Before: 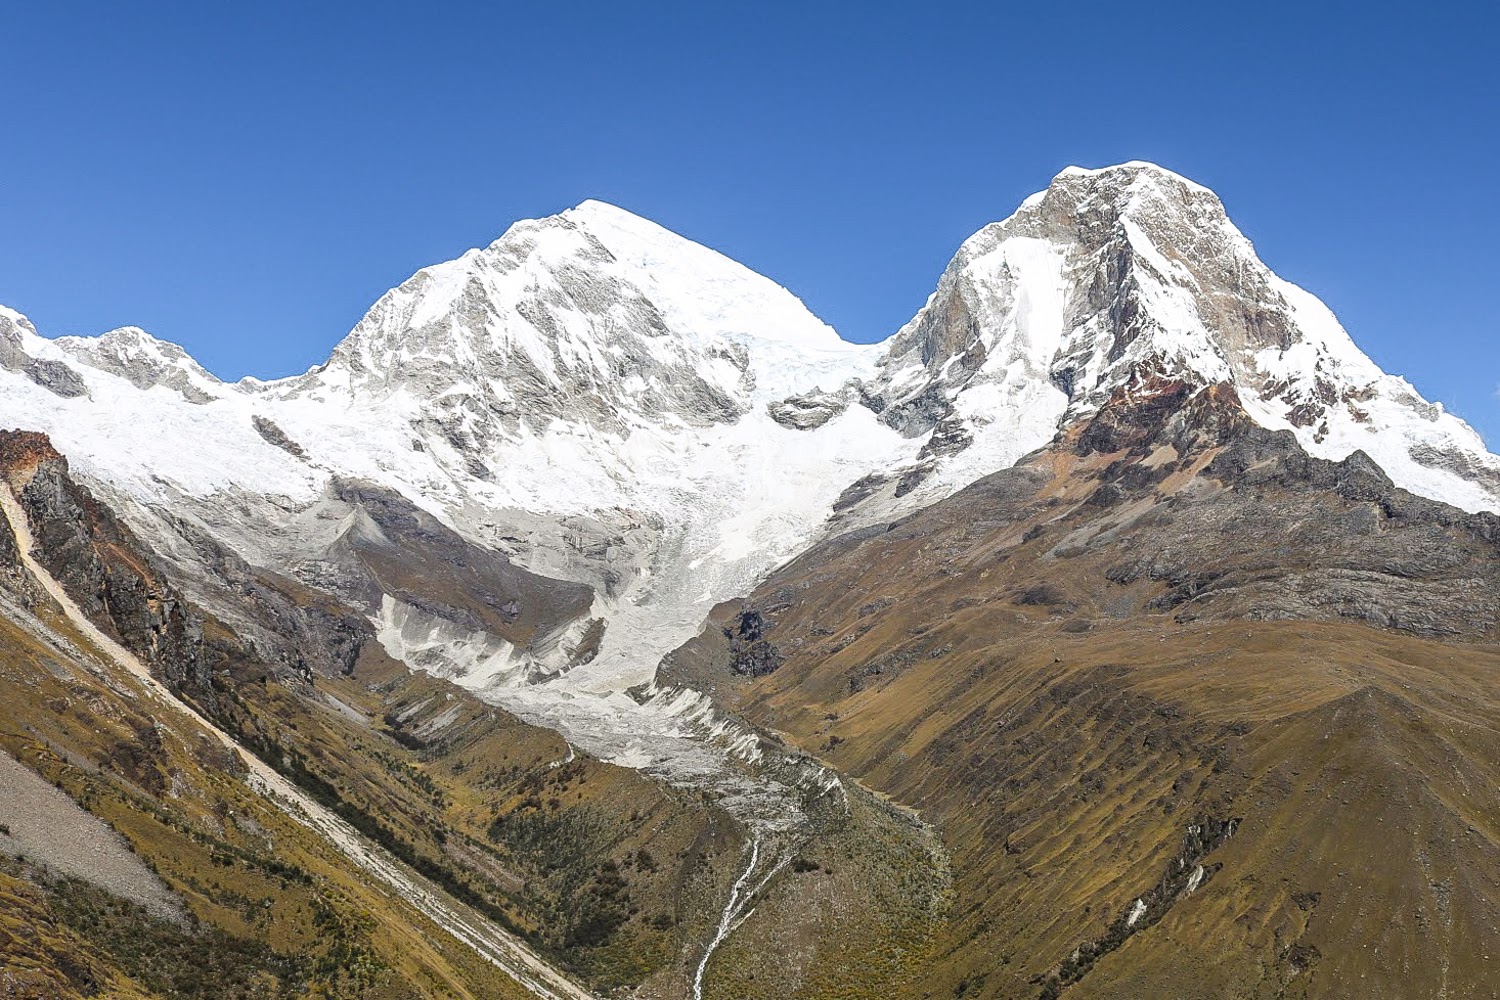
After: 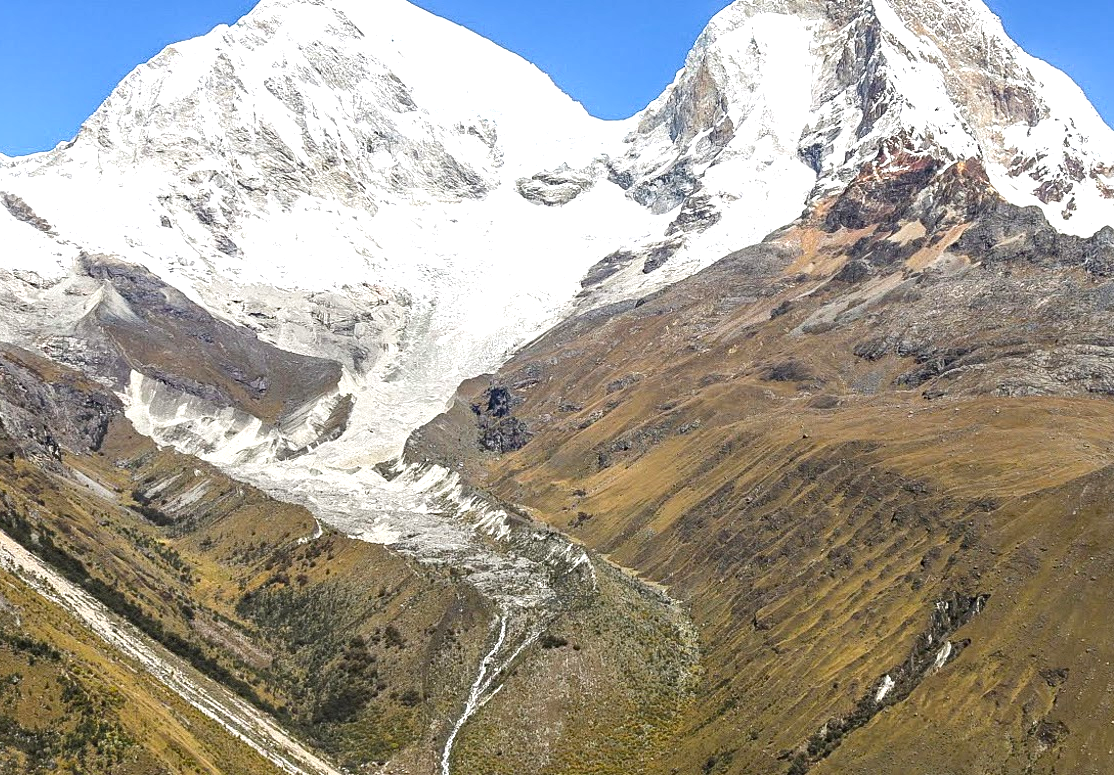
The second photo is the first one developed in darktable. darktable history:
crop: left 16.846%, top 22.423%, right 8.845%
haze removal: compatibility mode true
exposure: exposure 0.645 EV, compensate highlight preservation false
